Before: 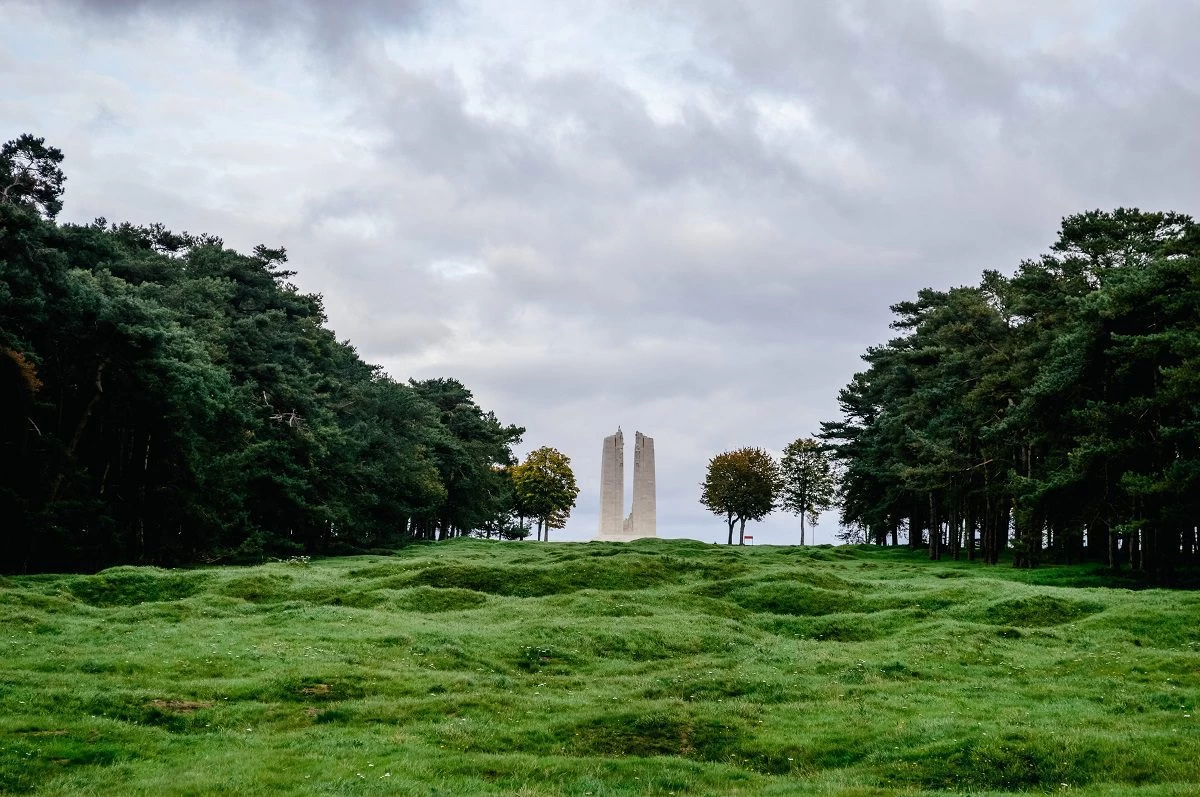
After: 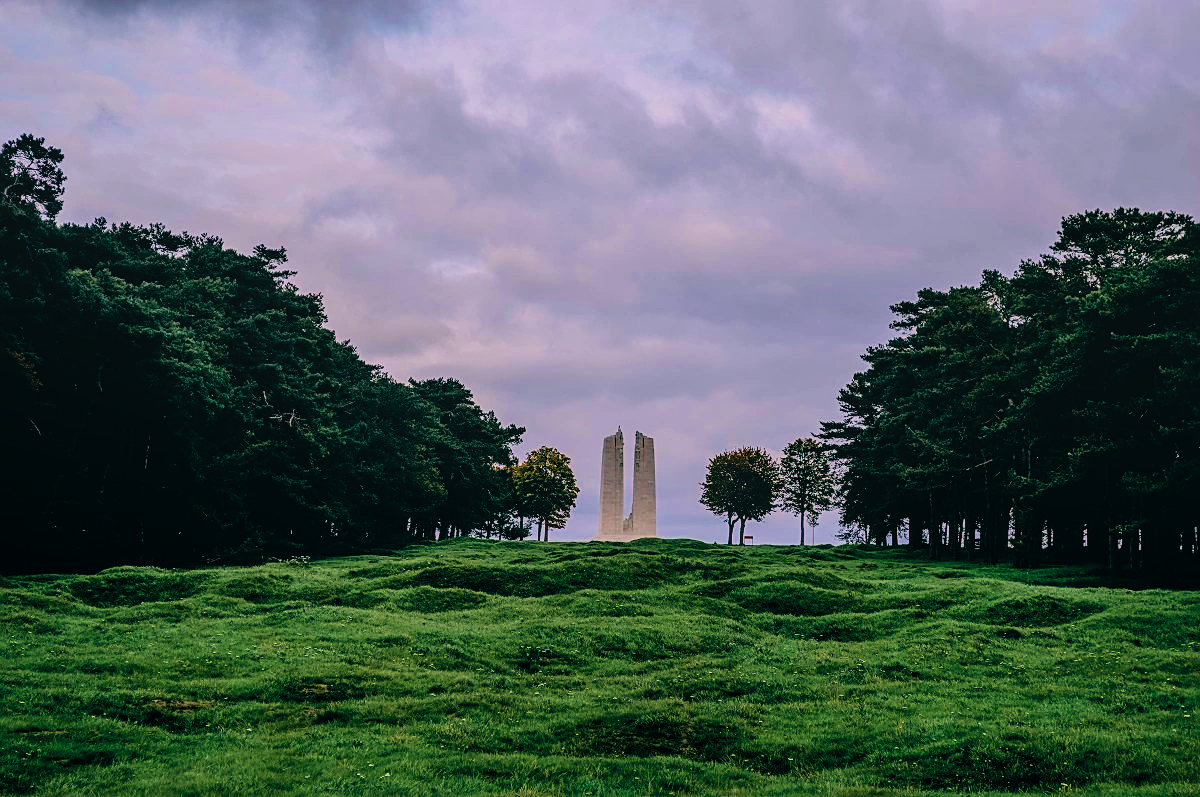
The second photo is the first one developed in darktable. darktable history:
sharpen: on, module defaults
rotate and perspective: automatic cropping original format, crop left 0, crop top 0
velvia: strength 39.63%
local contrast: detail 115%
filmic rgb: black relative exposure -7.65 EV, white relative exposure 4.56 EV, hardness 3.61, color science v6 (2022)
color balance: lift [1.016, 0.983, 1, 1.017], gamma [0.78, 1.018, 1.043, 0.957], gain [0.786, 1.063, 0.937, 1.017], input saturation 118.26%, contrast 13.43%, contrast fulcrum 21.62%, output saturation 82.76%
